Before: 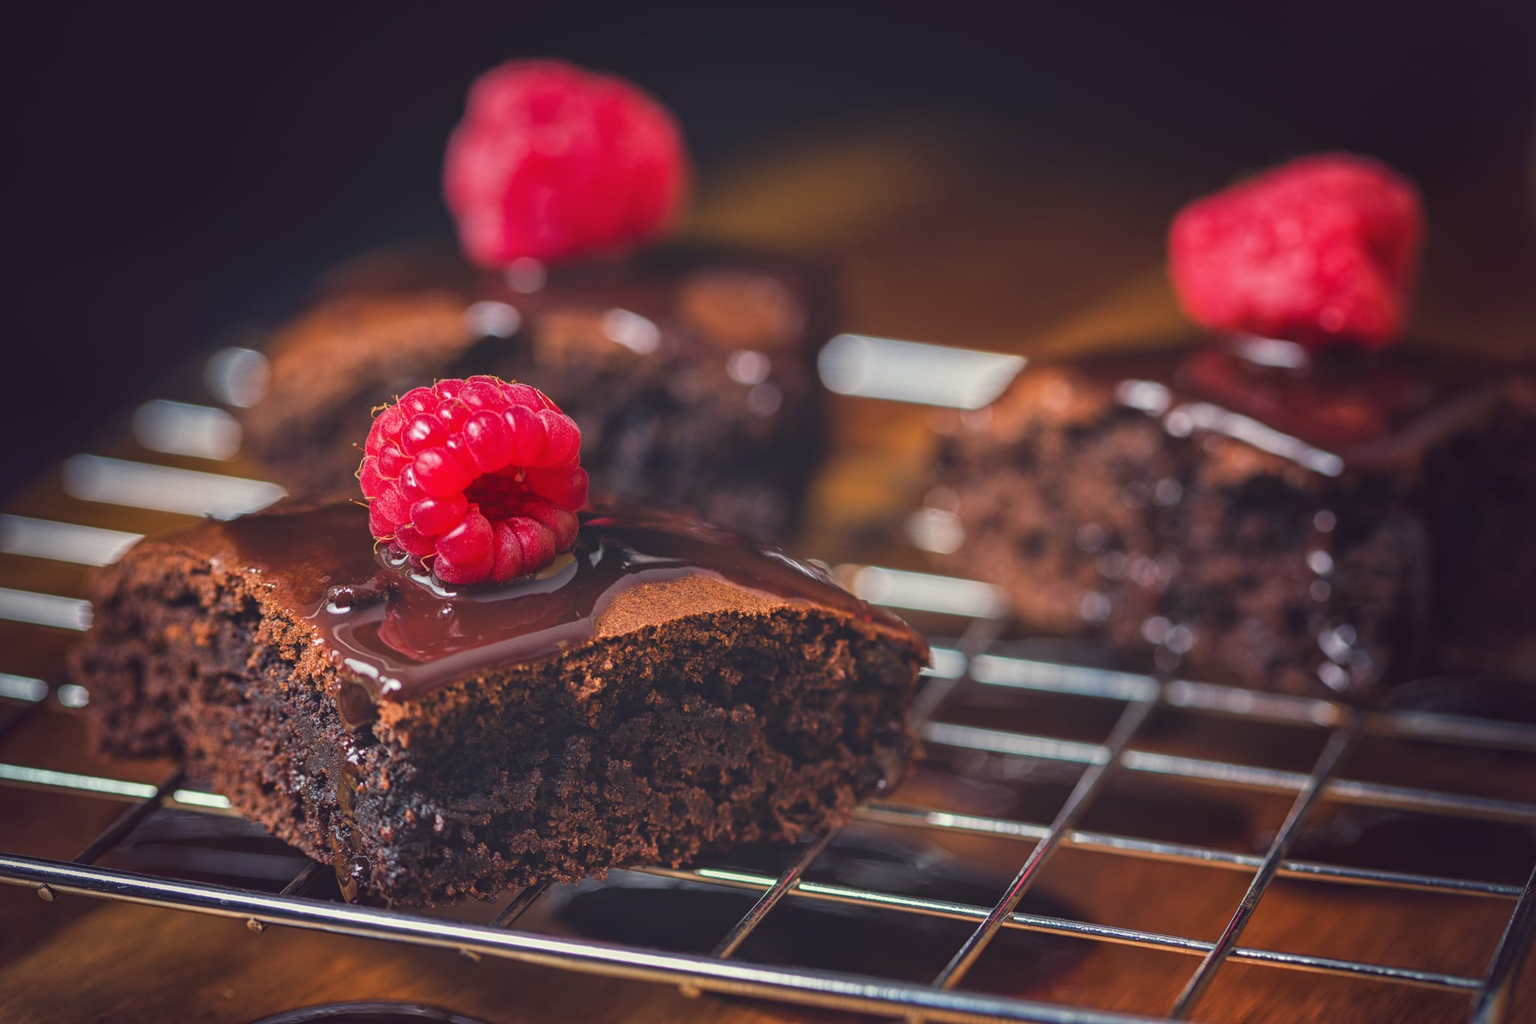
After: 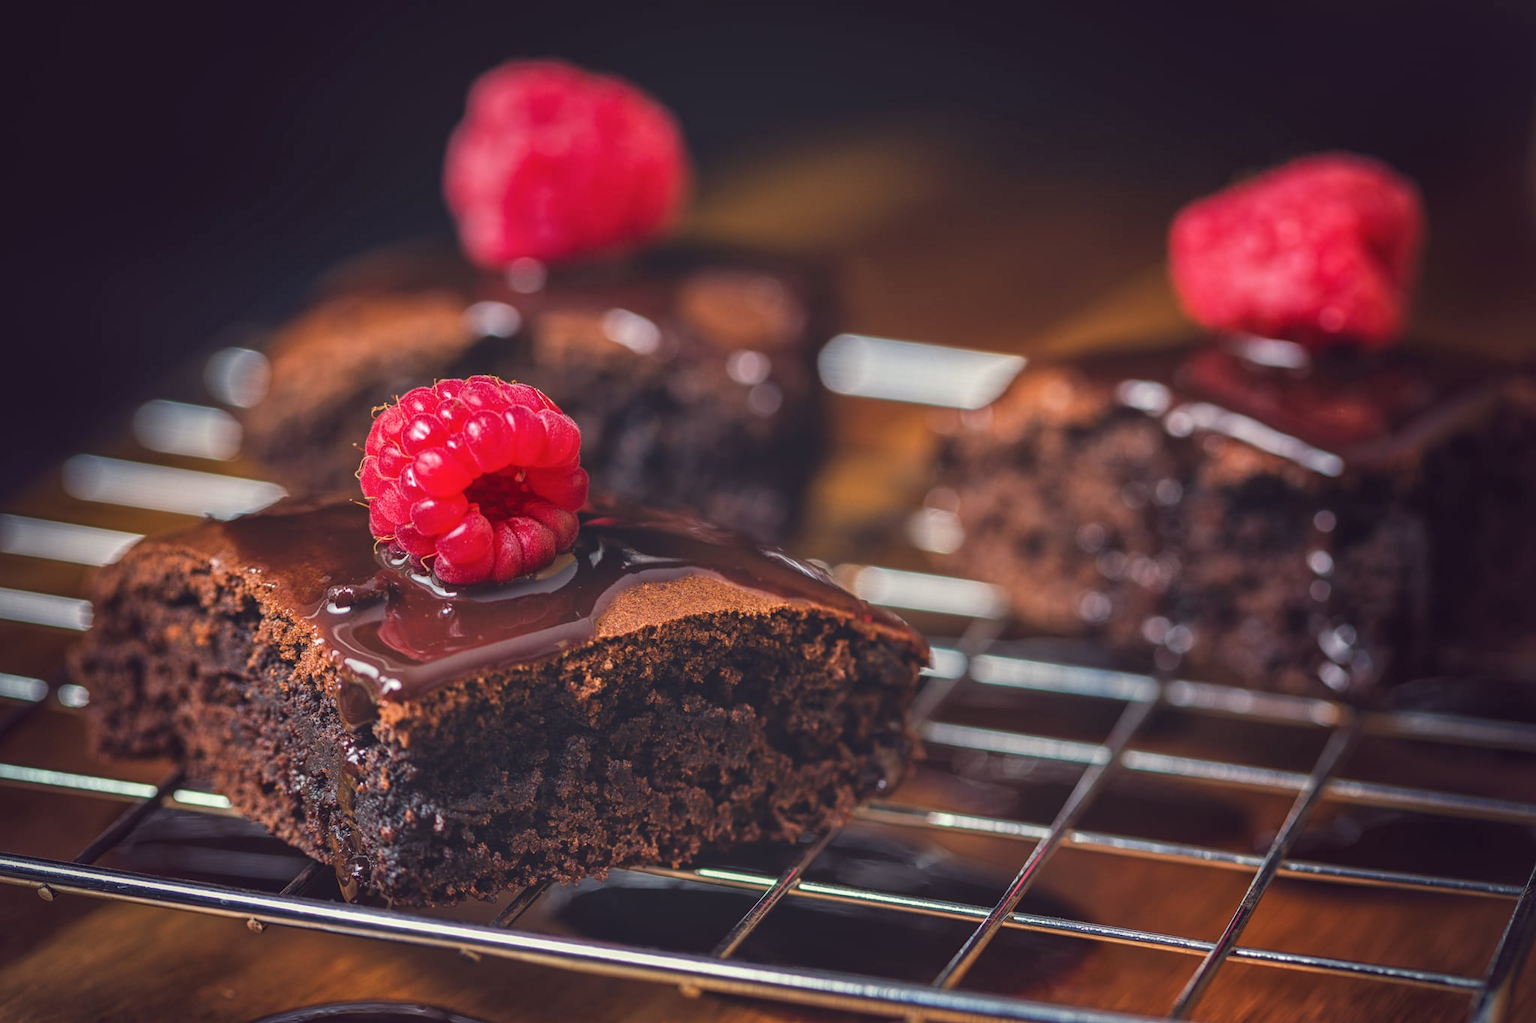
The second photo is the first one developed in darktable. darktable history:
local contrast: highlights 100%, shadows 103%, detail 119%, midtone range 0.2
